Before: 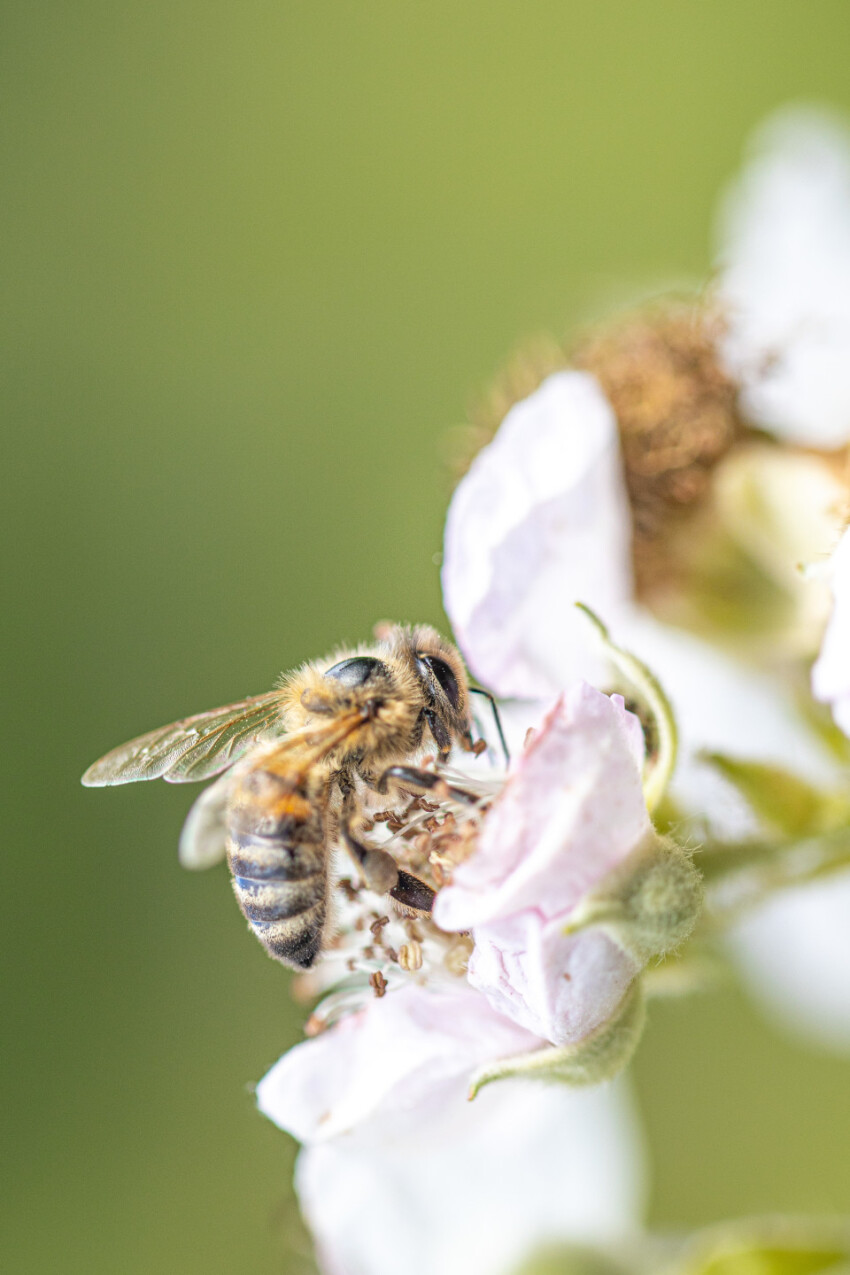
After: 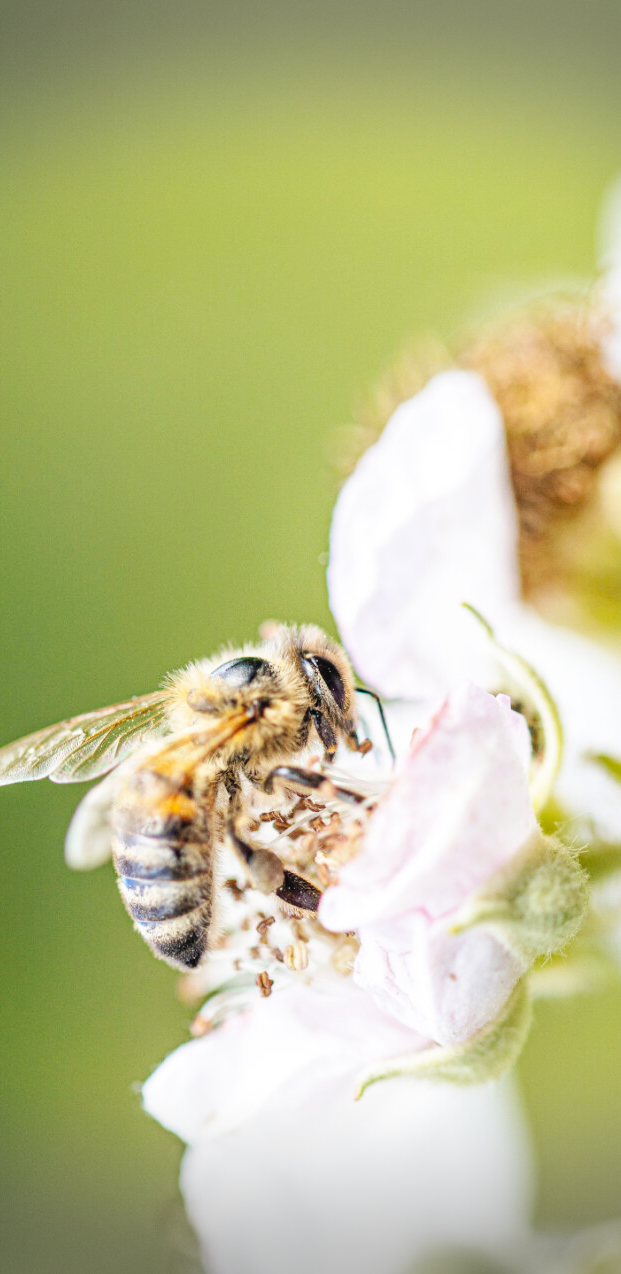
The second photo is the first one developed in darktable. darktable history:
base curve: curves: ch0 [(0, 0) (0.032, 0.025) (0.121, 0.166) (0.206, 0.329) (0.605, 0.79) (1, 1)], preserve colors none
crop: left 13.505%, top 0%, right 13.361%
vignetting: fall-off start 99.28%, width/height ratio 1.304, dithering 8-bit output, unbound false
